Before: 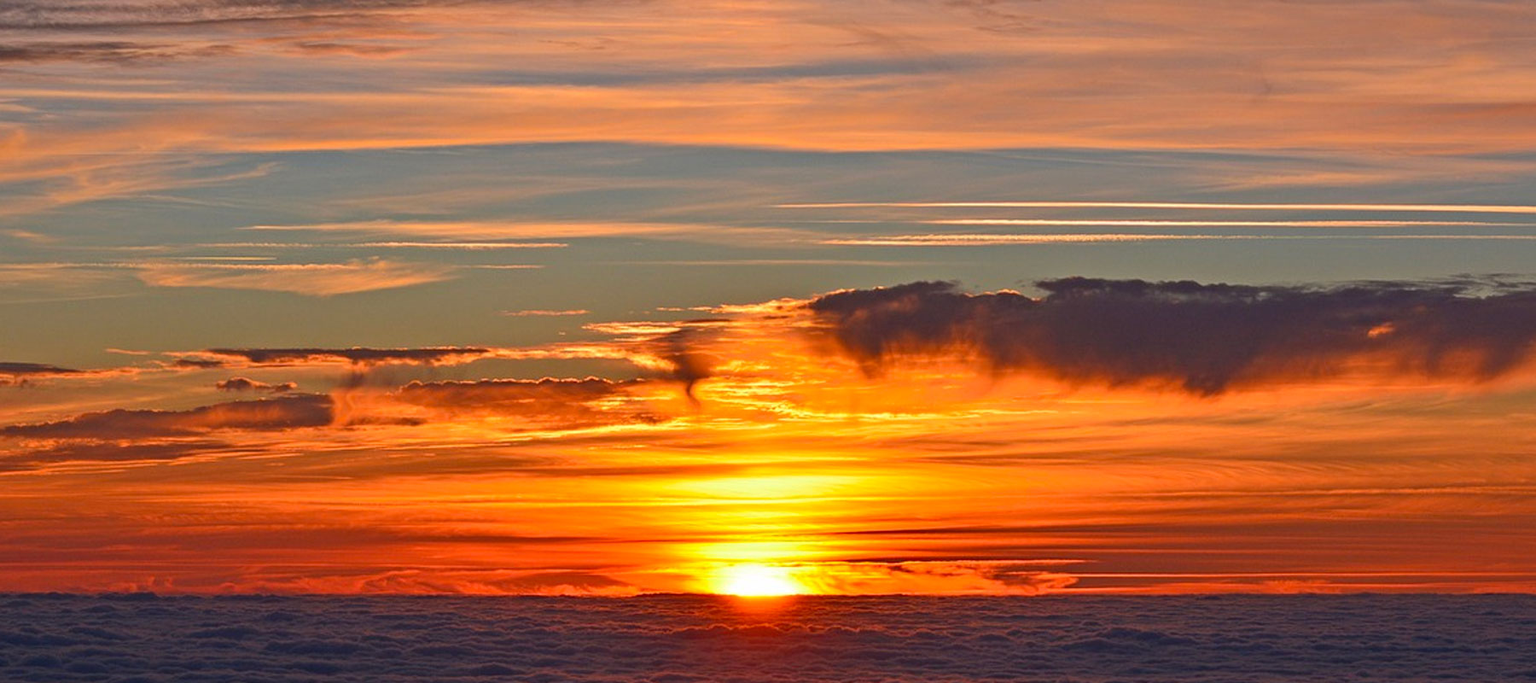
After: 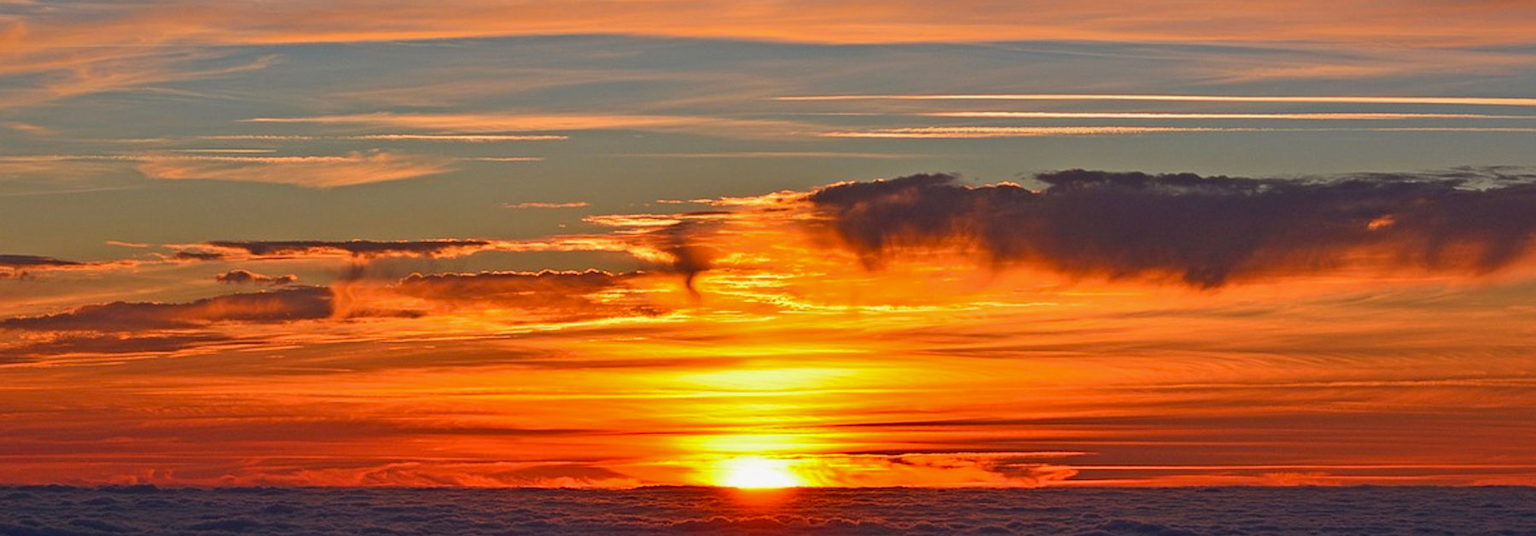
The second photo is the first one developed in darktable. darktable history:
shadows and highlights: shadows -20.6, white point adjustment -1.97, highlights -34.91
crop and rotate: top 15.787%, bottom 5.538%
